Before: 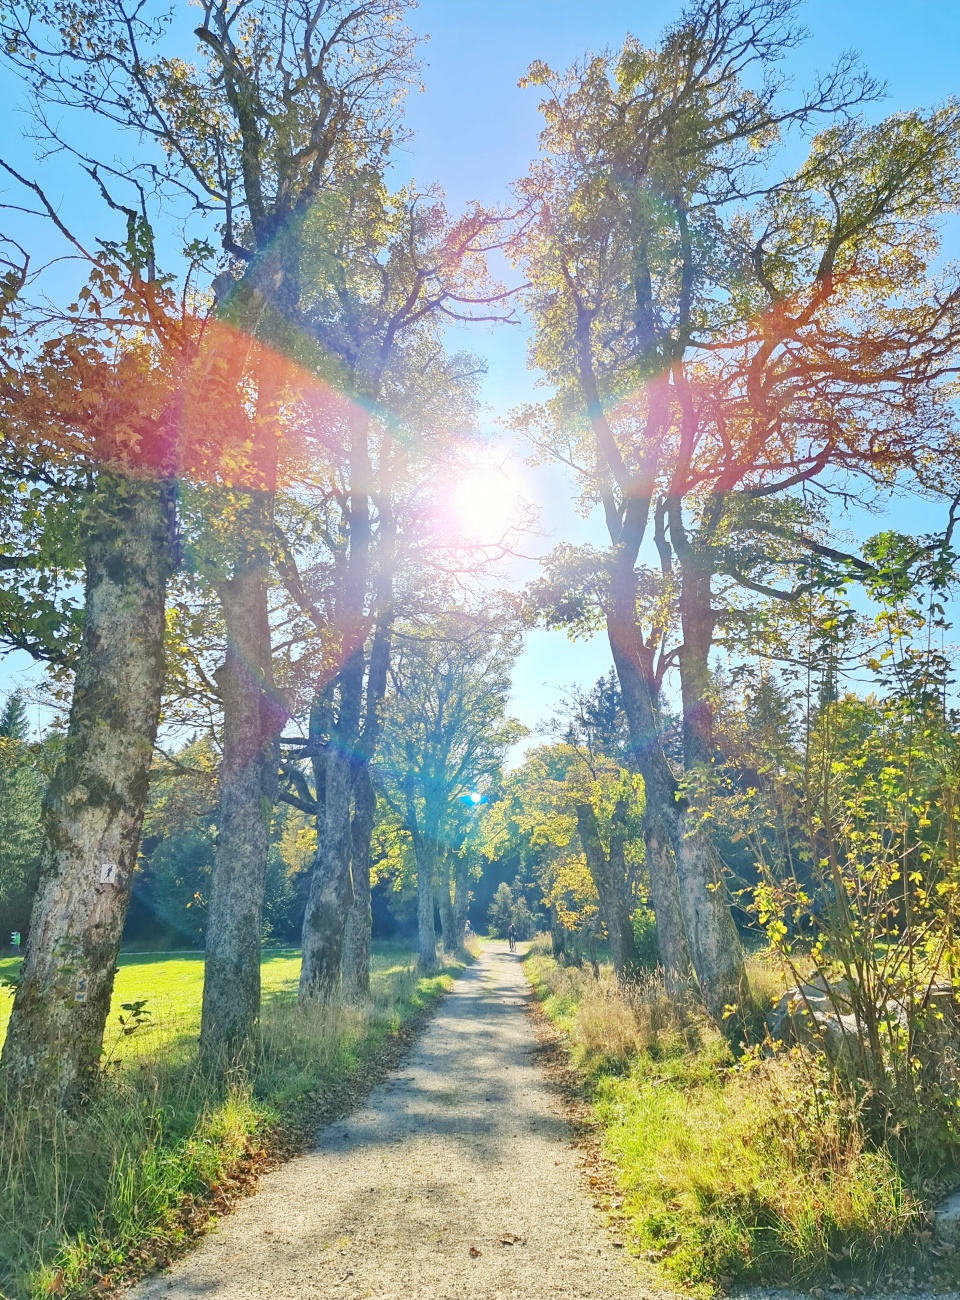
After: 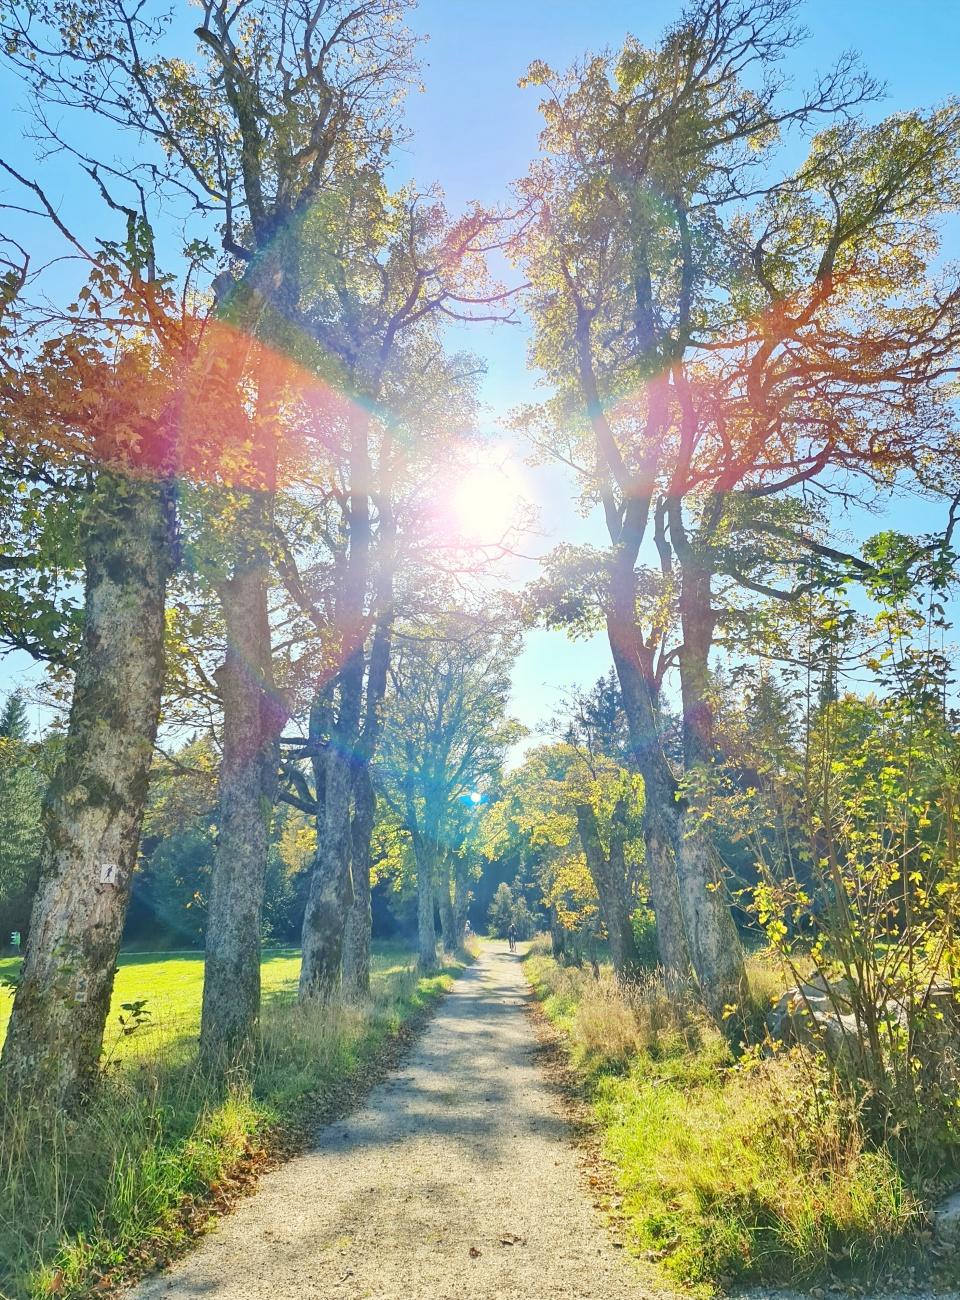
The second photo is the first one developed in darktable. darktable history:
color correction: highlights b* 2.92
